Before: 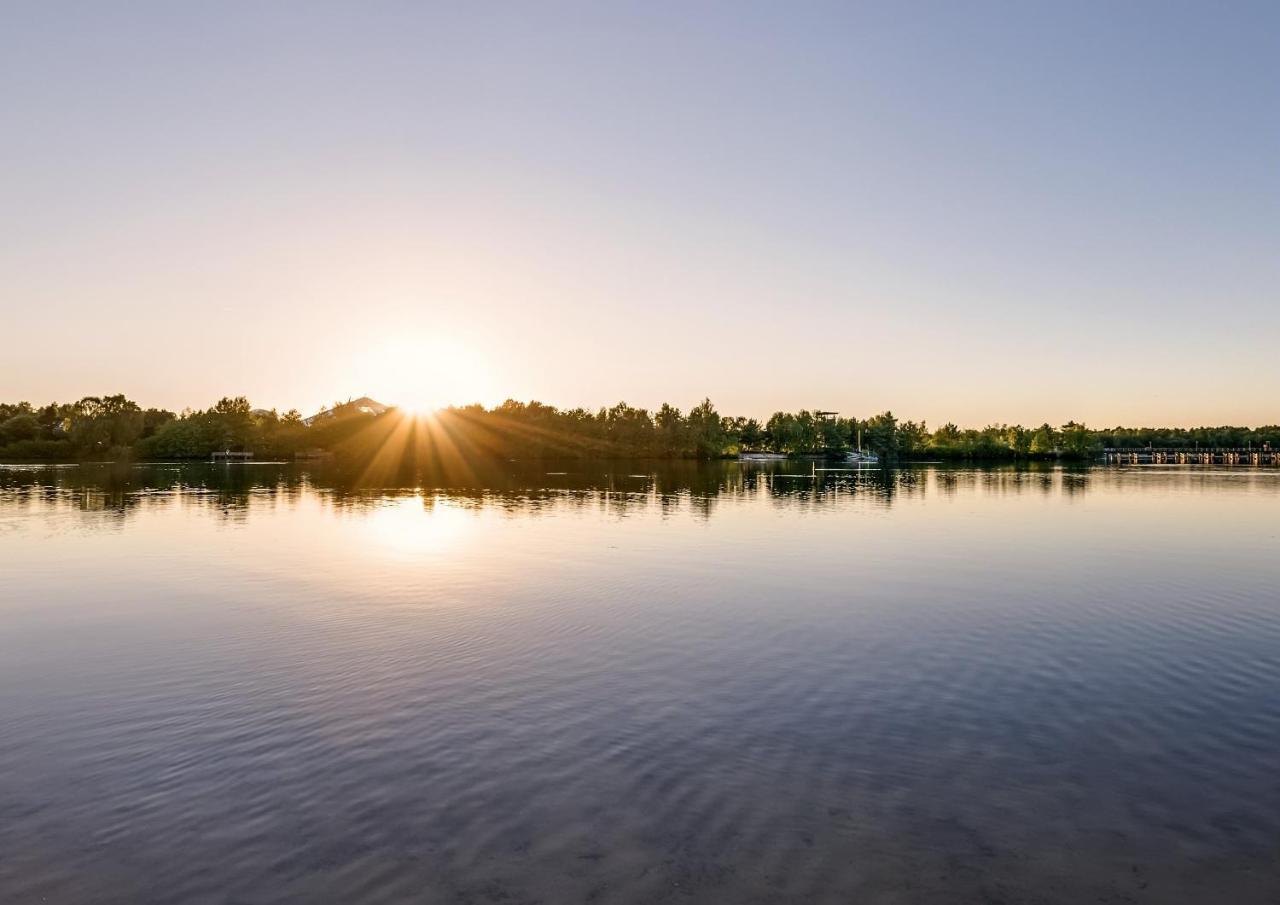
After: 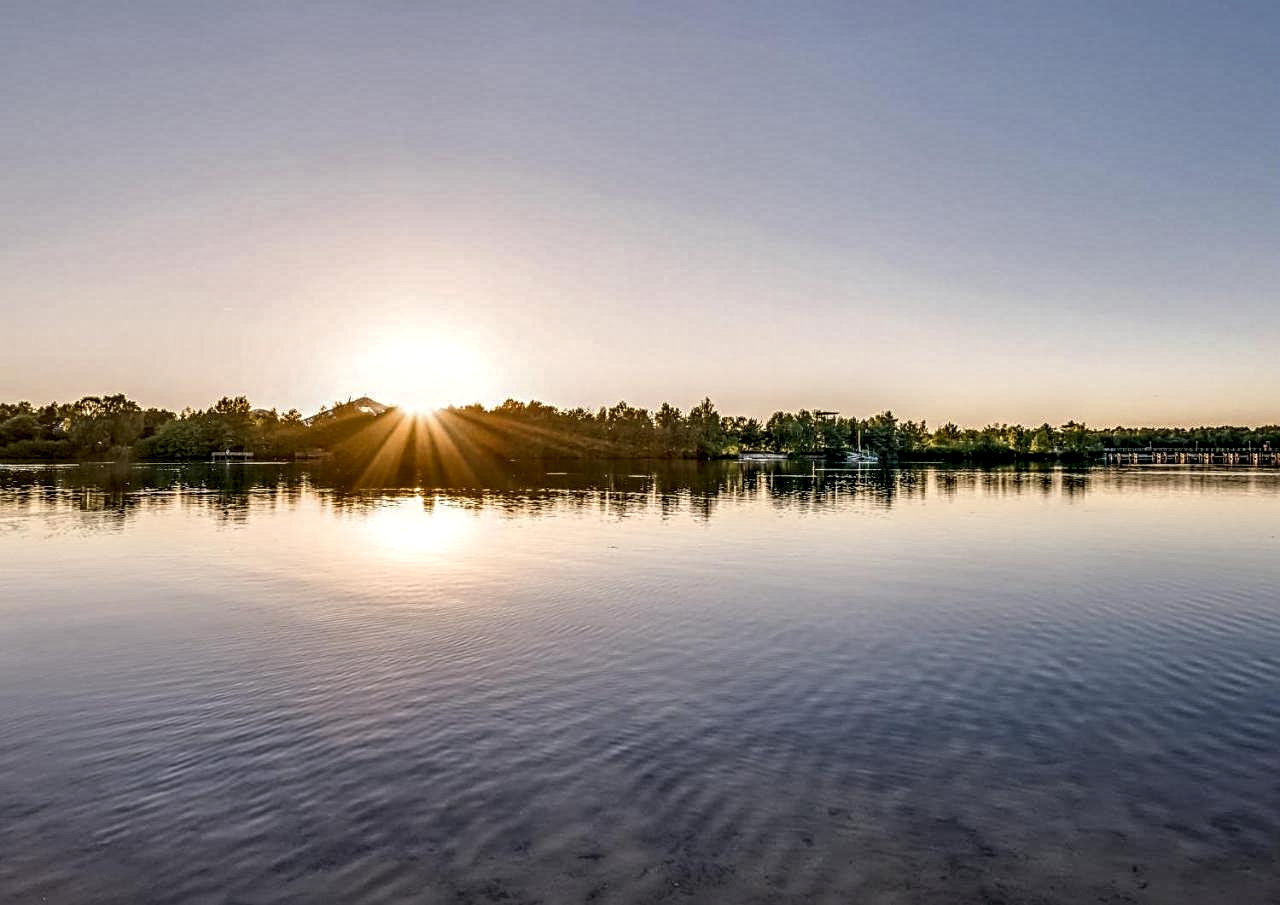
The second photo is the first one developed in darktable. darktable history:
sharpen: radius 2.529, amount 0.323
local contrast: highlights 12%, shadows 38%, detail 183%, midtone range 0.471
shadows and highlights: shadows color adjustment 97.66%, soften with gaussian
exposure: exposure -0.048 EV
